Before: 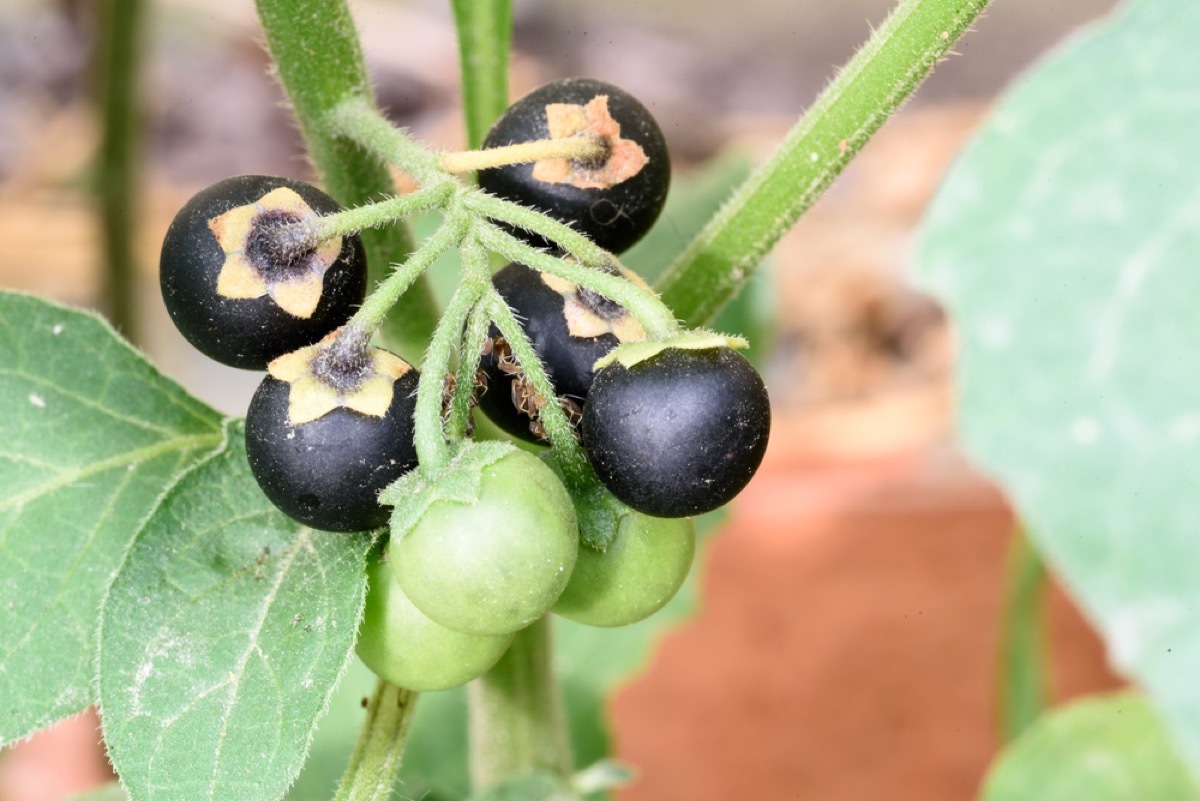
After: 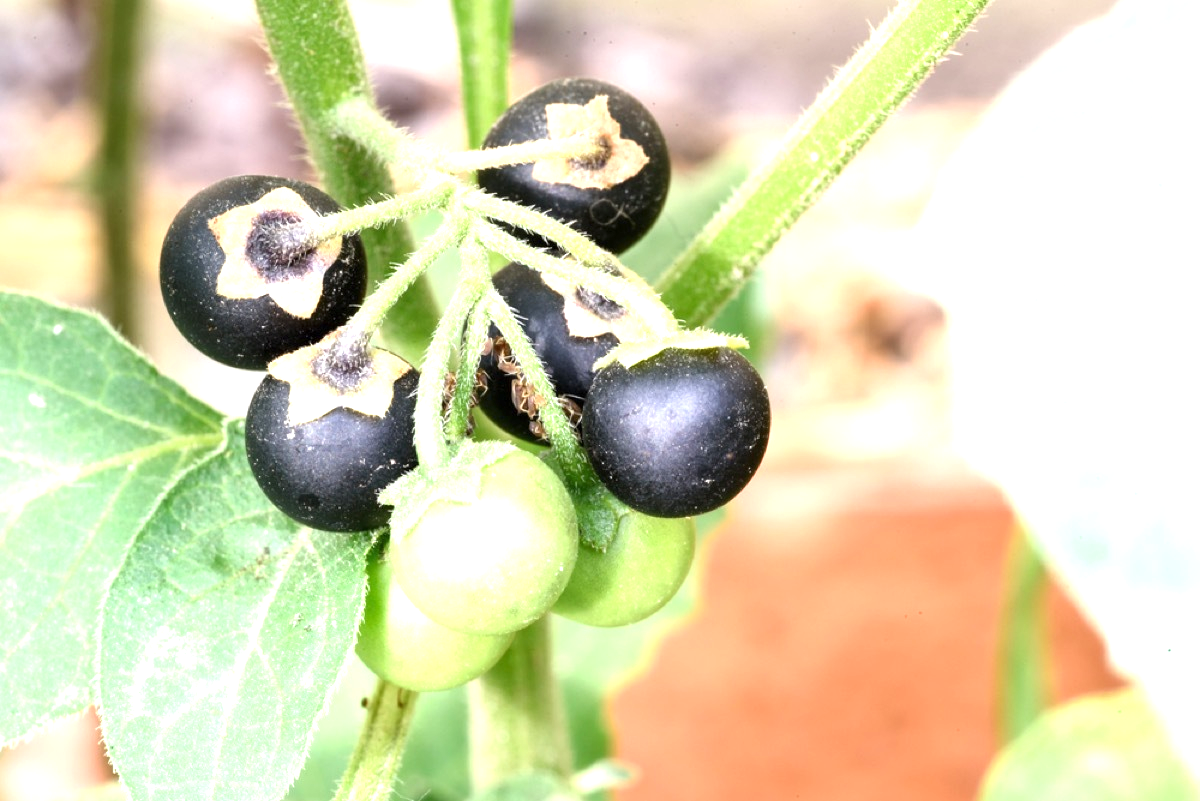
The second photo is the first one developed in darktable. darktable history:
exposure: exposure 0.946 EV, compensate highlight preservation false
